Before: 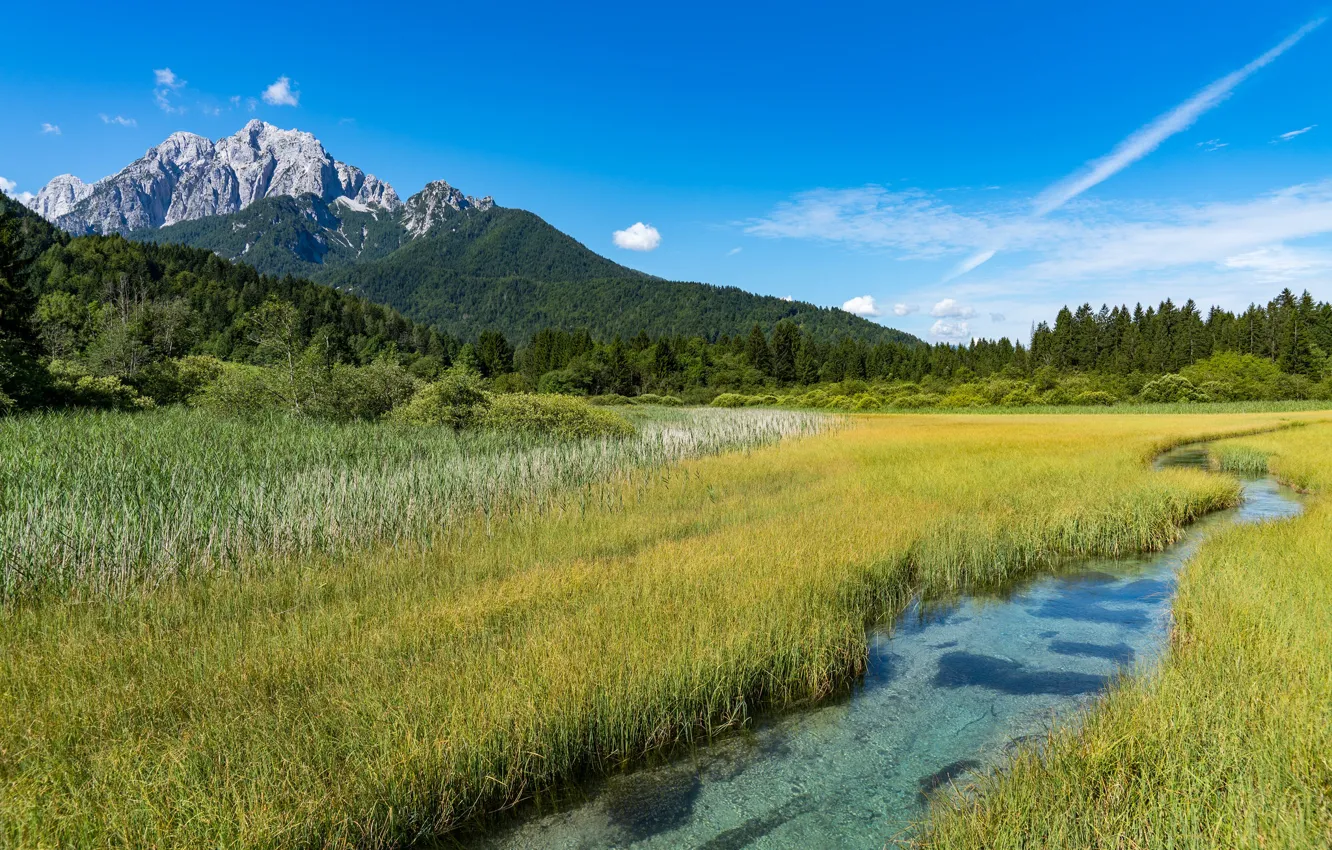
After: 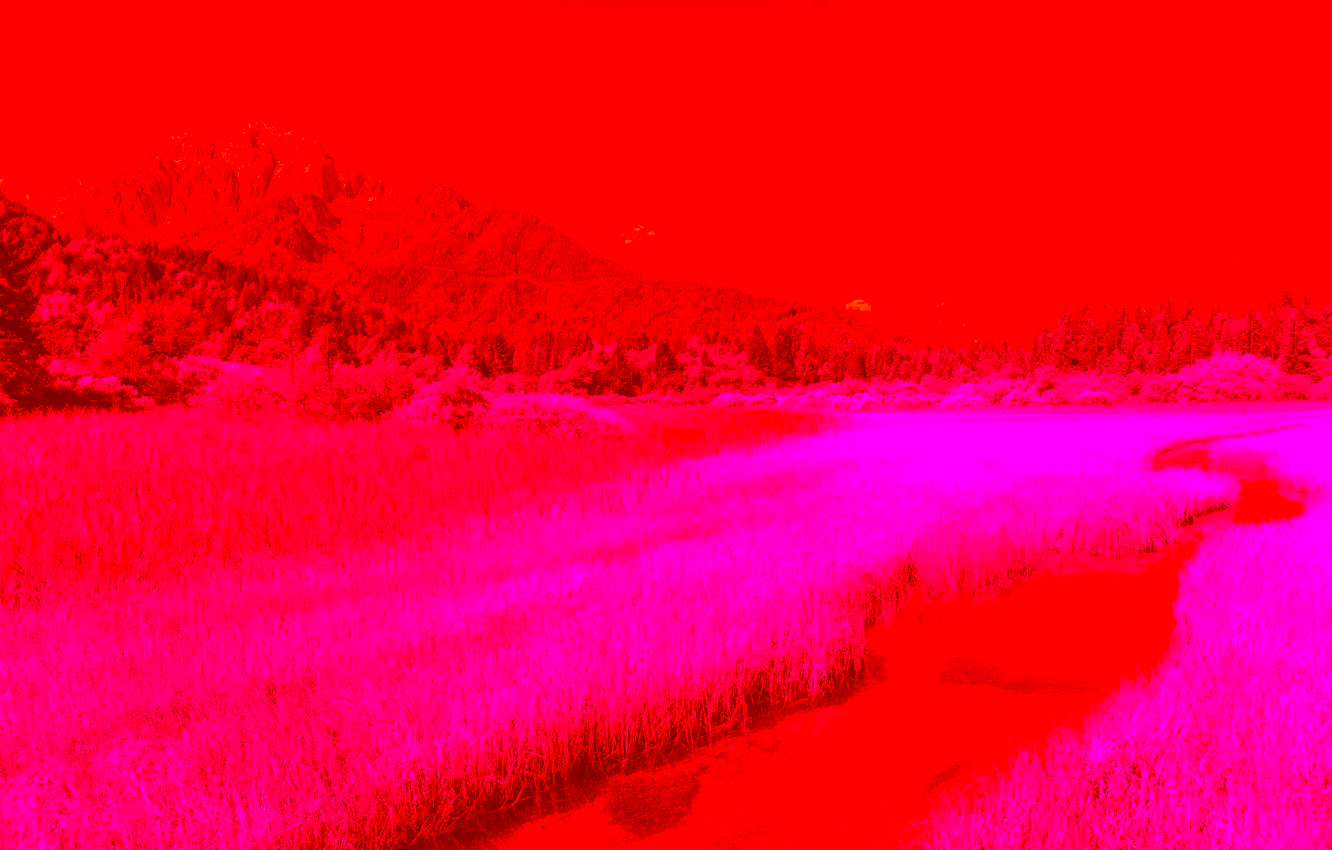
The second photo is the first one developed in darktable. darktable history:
color calibration: x 0.367, y 0.376, temperature 4372.25 K
color correction: highlights a* -39.68, highlights b* -40, shadows a* -40, shadows b* -40, saturation -3
